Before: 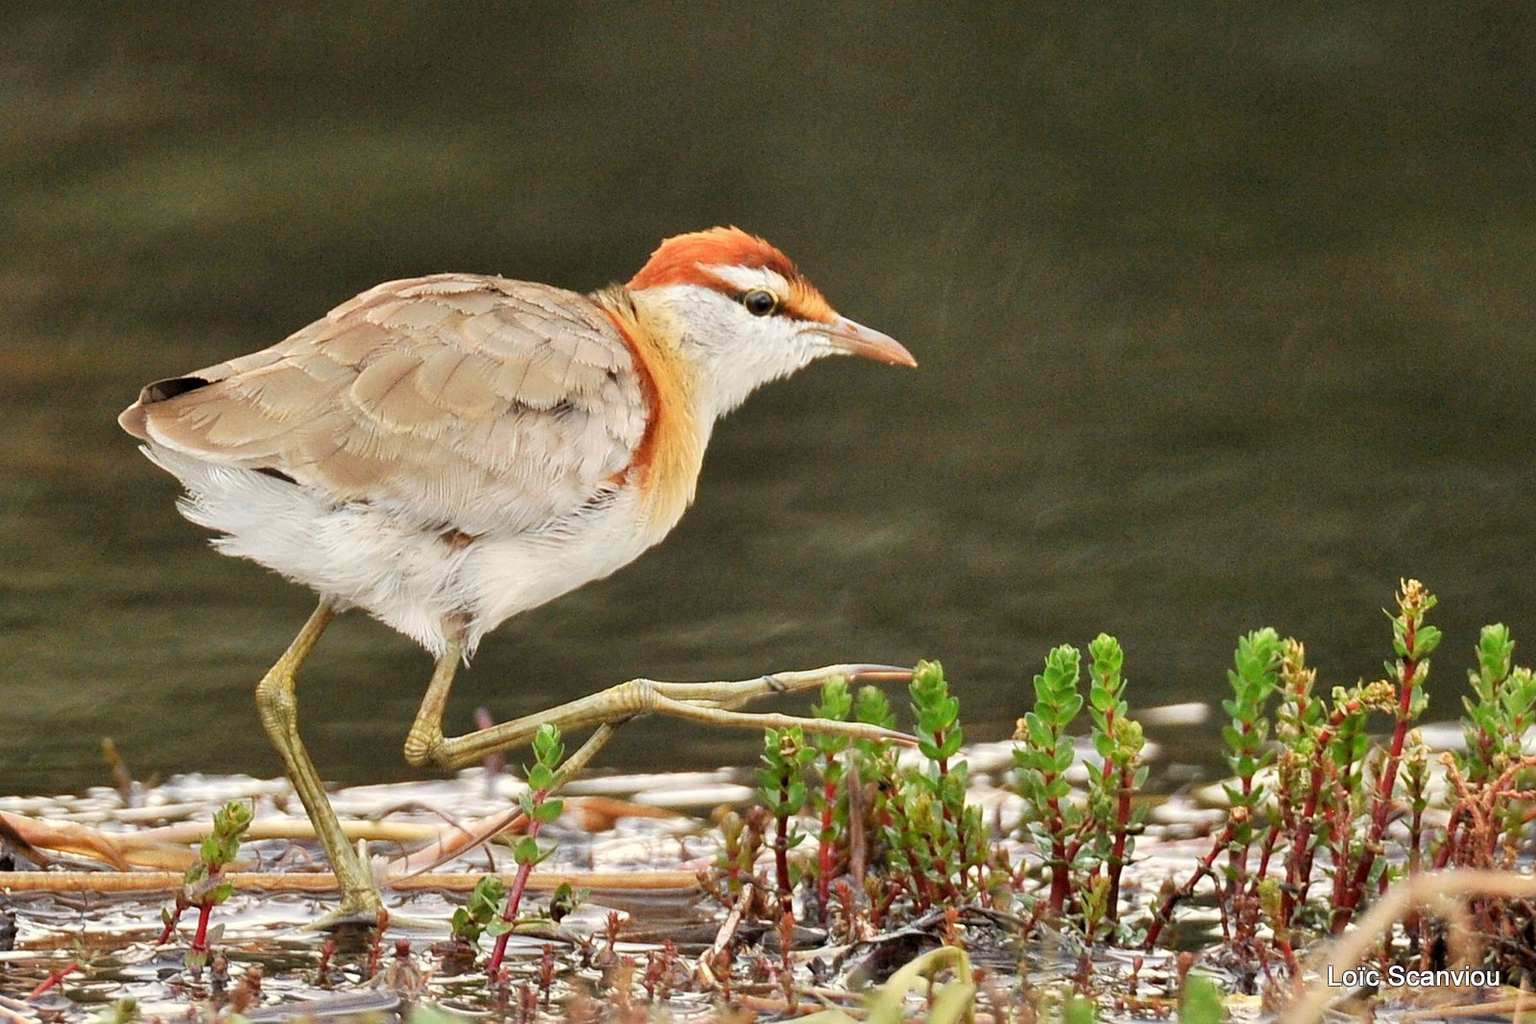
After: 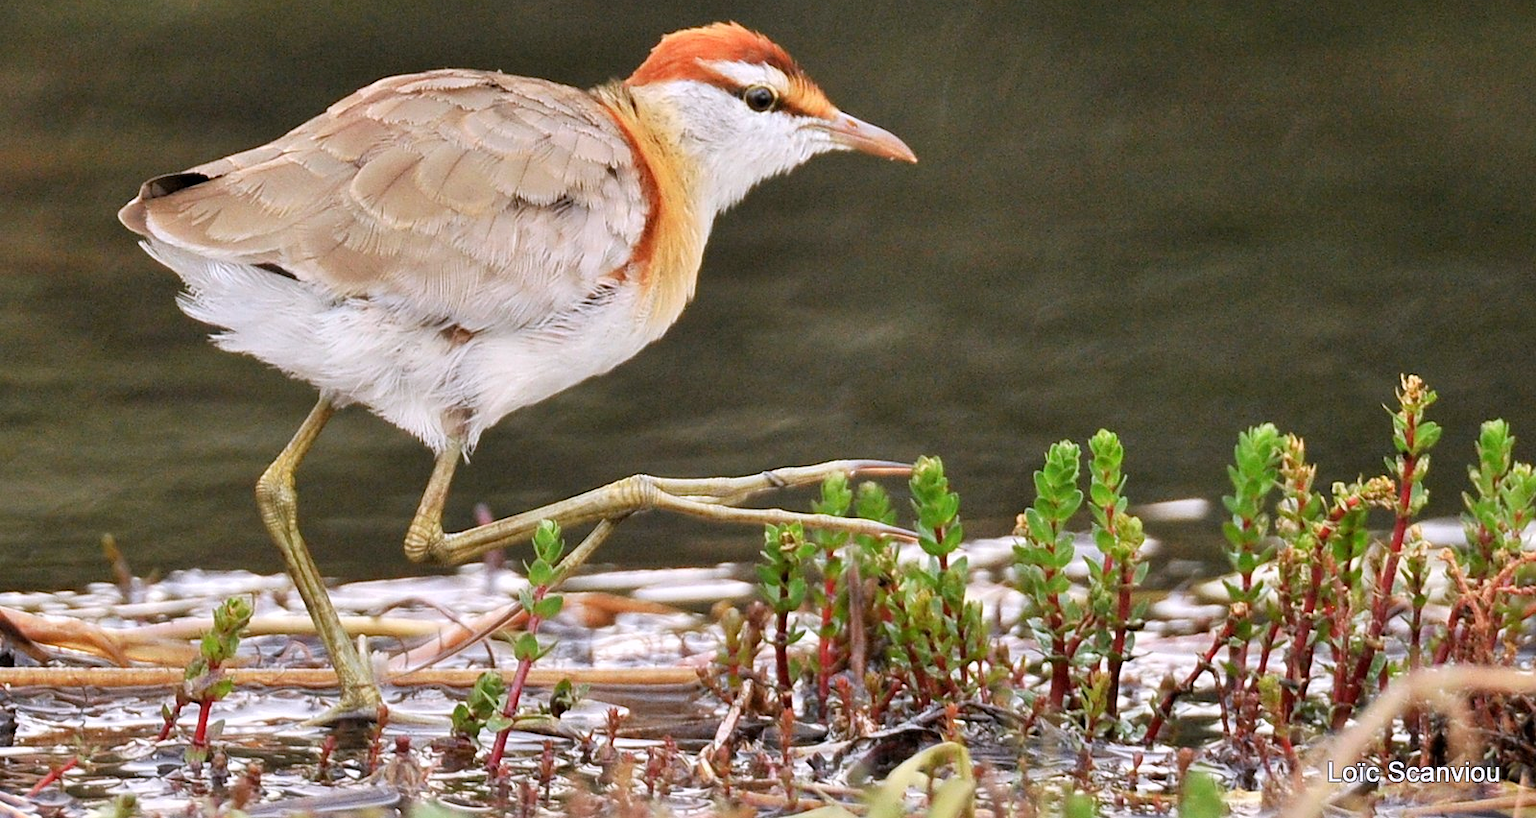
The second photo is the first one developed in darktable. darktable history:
white balance: red 1.004, blue 1.096
crop and rotate: top 19.998%
